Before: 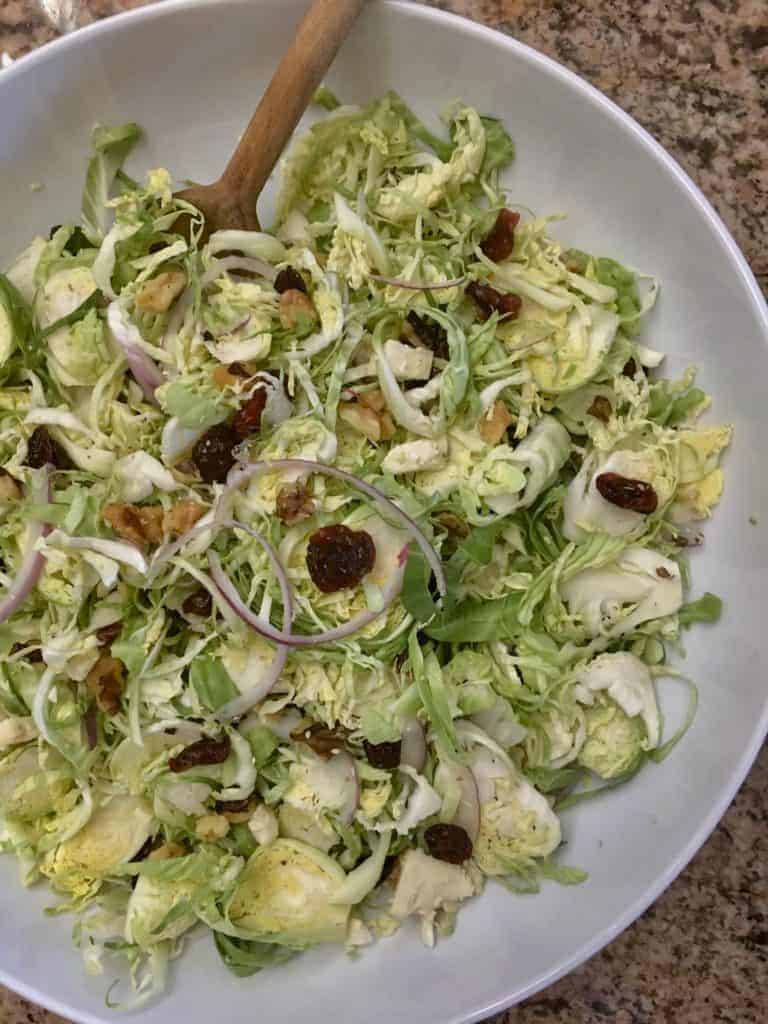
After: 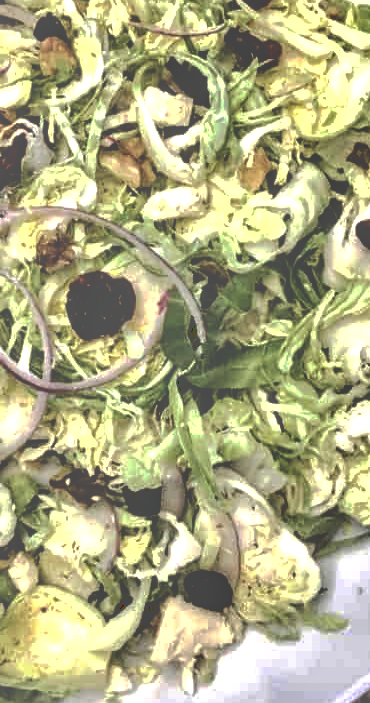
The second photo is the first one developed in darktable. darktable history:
crop: left 31.362%, top 24.745%, right 20.393%, bottom 6.509%
exposure: exposure 0.211 EV, compensate highlight preservation false
local contrast: on, module defaults
tone curve: curves: ch0 [(0, 0) (0.003, 0.464) (0.011, 0.464) (0.025, 0.464) (0.044, 0.464) (0.069, 0.464) (0.1, 0.463) (0.136, 0.463) (0.177, 0.464) (0.224, 0.469) (0.277, 0.482) (0.335, 0.501) (0.399, 0.53) (0.468, 0.567) (0.543, 0.61) (0.623, 0.663) (0.709, 0.718) (0.801, 0.779) (0.898, 0.842) (1, 1)], preserve colors none
shadows and highlights: shadows 53.19, soften with gaussian
color balance rgb: perceptual saturation grading › global saturation 0.152%, perceptual brilliance grading › global brilliance 9.762%, perceptual brilliance grading › shadows 14.937%
tone equalizer: -8 EV -0.761 EV, -7 EV -0.716 EV, -6 EV -0.617 EV, -5 EV -0.379 EV, -3 EV 0.397 EV, -2 EV 0.6 EV, -1 EV 0.696 EV, +0 EV 0.729 EV, edges refinement/feathering 500, mask exposure compensation -1.57 EV, preserve details no
